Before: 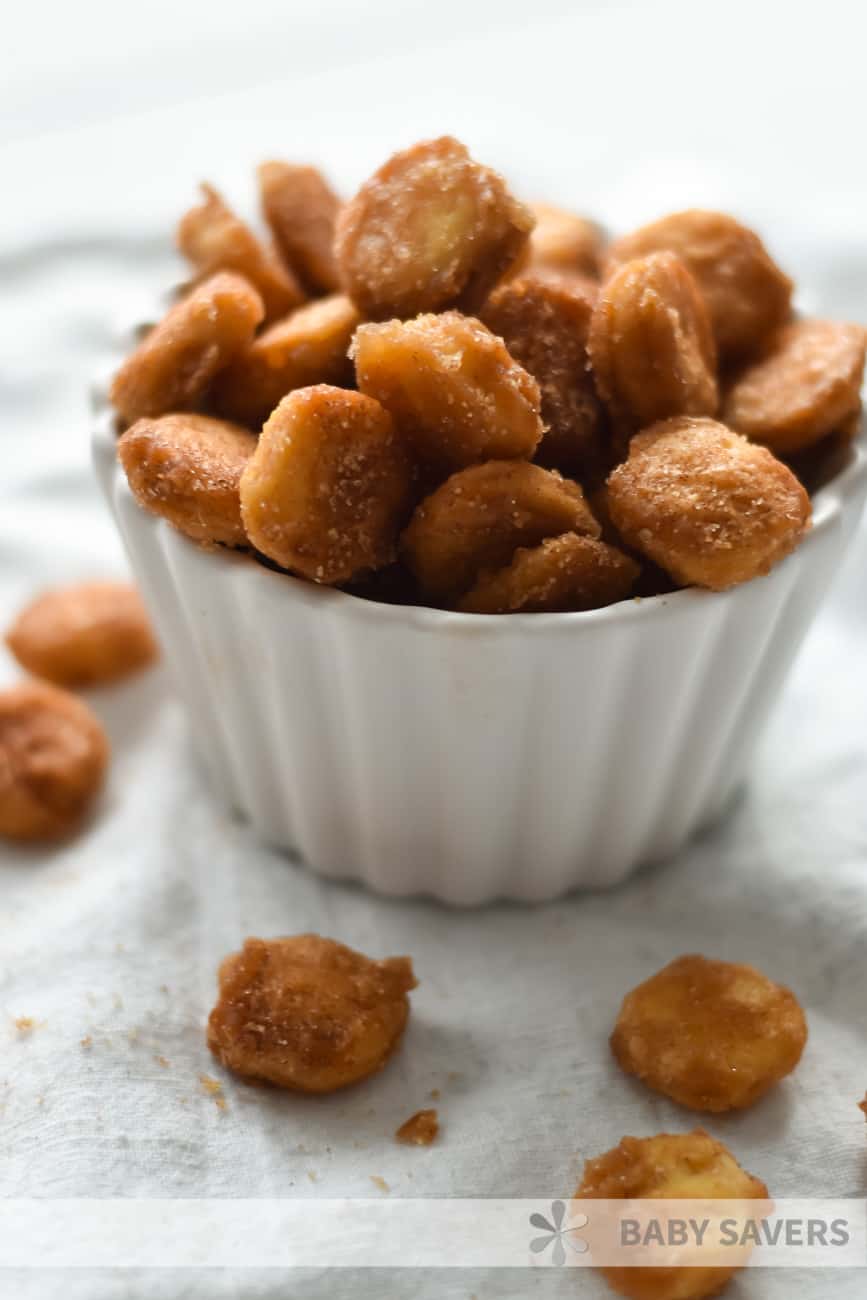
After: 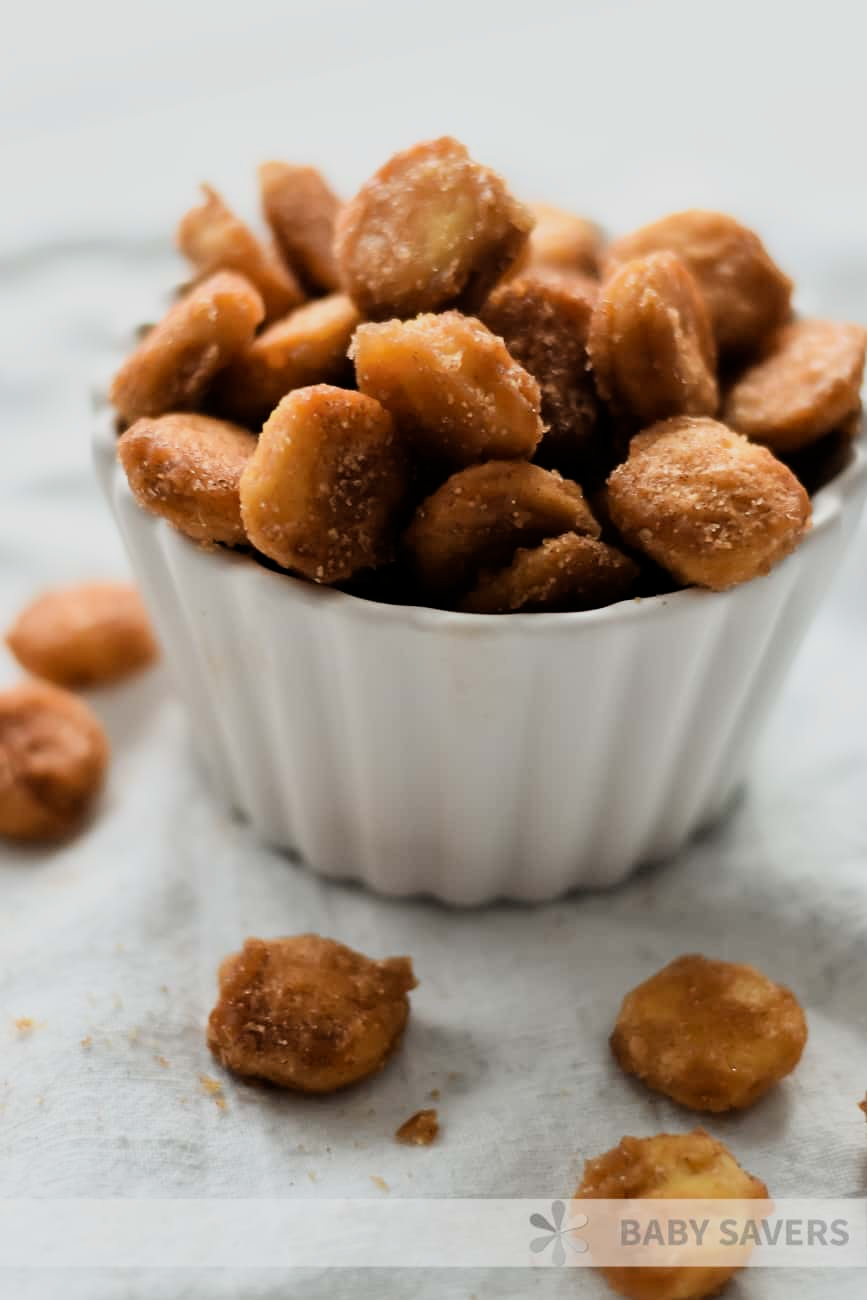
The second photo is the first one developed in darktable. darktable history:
filmic rgb: black relative exposure -7.49 EV, white relative exposure 5 EV, hardness 3.32, contrast 1.297, color science v6 (2022)
